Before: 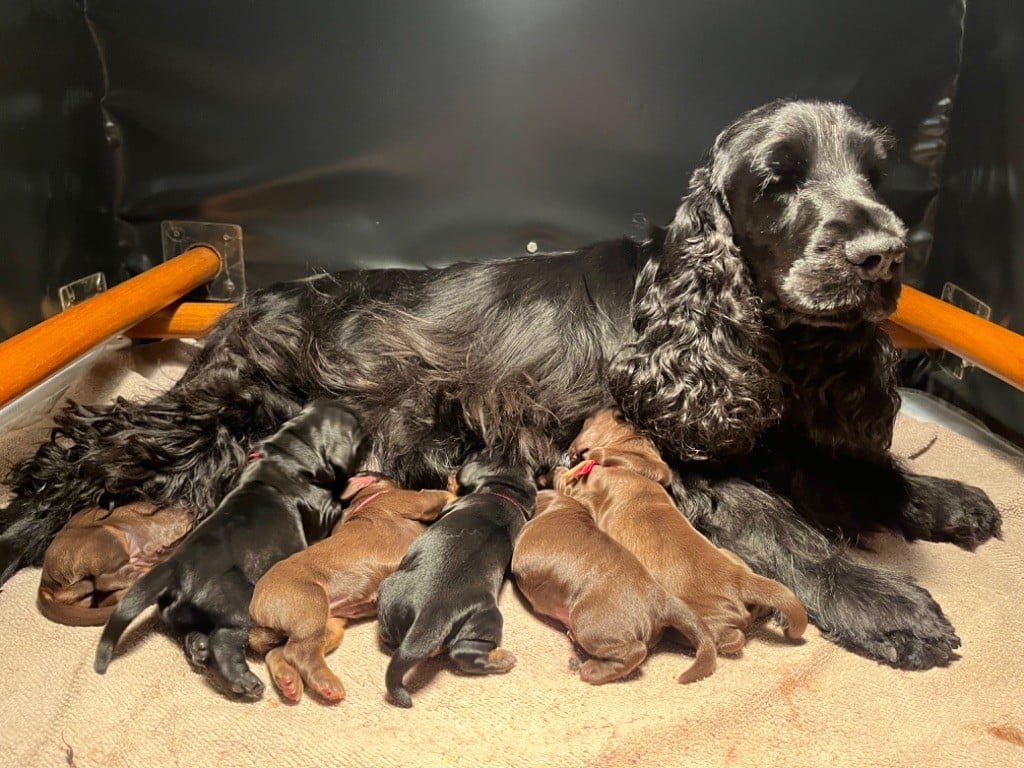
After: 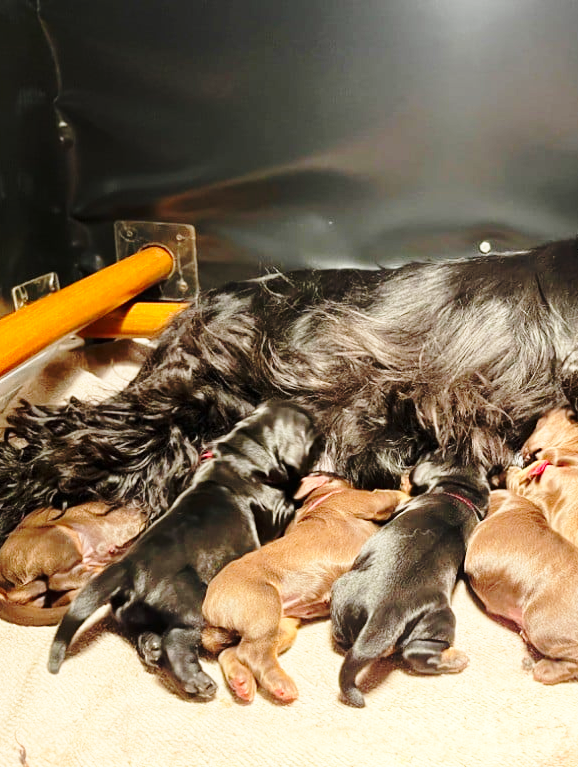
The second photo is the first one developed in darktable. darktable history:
crop: left 4.681%, right 38.778%
base curve: curves: ch0 [(0, 0) (0.032, 0.037) (0.105, 0.228) (0.435, 0.76) (0.856, 0.983) (1, 1)], exposure shift 0.01, preserve colors none
